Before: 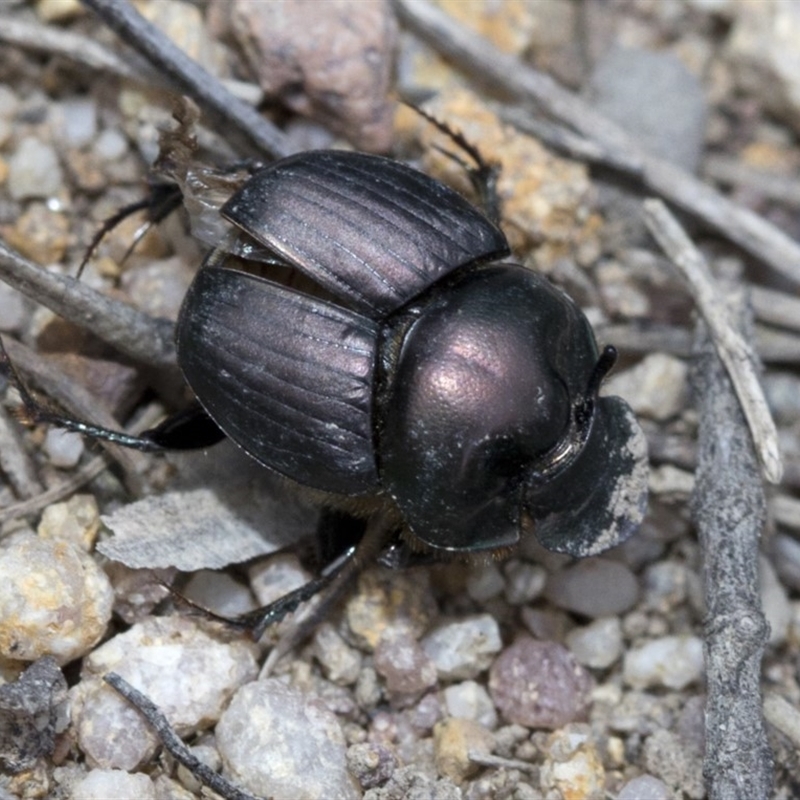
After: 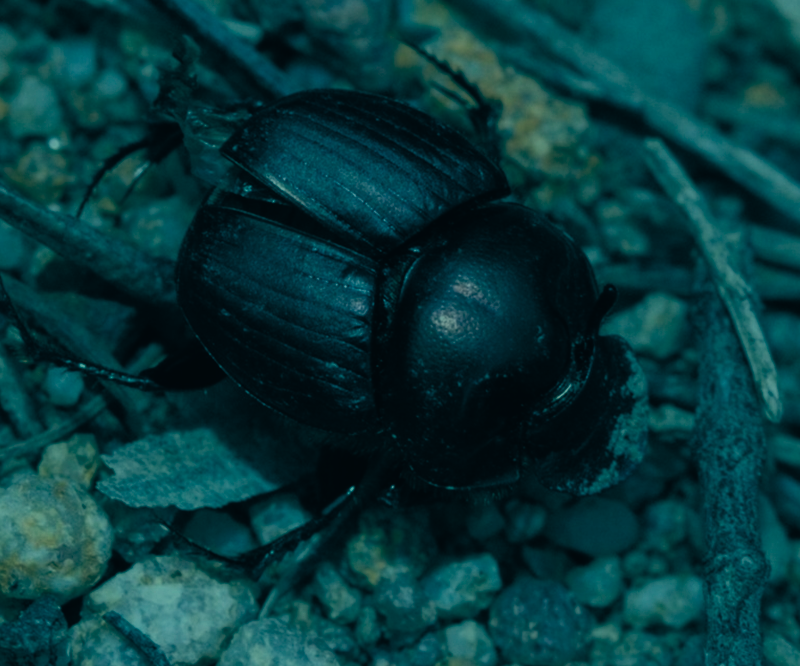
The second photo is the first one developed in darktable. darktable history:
crop: top 7.625%, bottom 8.027%
exposure: exposure -2.002 EV, compensate highlight preservation false
color balance rgb: shadows lift › luminance -7.7%, shadows lift › chroma 2.13%, shadows lift › hue 165.27°, power › luminance -7.77%, power › chroma 1.1%, power › hue 215.88°, highlights gain › luminance 15.15%, highlights gain › chroma 7%, highlights gain › hue 125.57°, global offset › luminance -0.33%, global offset › chroma 0.11%, global offset › hue 165.27°, perceptual saturation grading › global saturation 24.42%, perceptual saturation grading › highlights -24.42%, perceptual saturation grading › mid-tones 24.42%, perceptual saturation grading › shadows 40%, perceptual brilliance grading › global brilliance -5%, perceptual brilliance grading › highlights 24.42%, perceptual brilliance grading › mid-tones 7%, perceptual brilliance grading › shadows -5%
color balance: lift [1.016, 0.983, 1, 1.017], gamma [0.958, 1, 1, 1], gain [0.981, 1.007, 0.993, 1.002], input saturation 118.26%, contrast 13.43%, contrast fulcrum 21.62%, output saturation 82.76%
